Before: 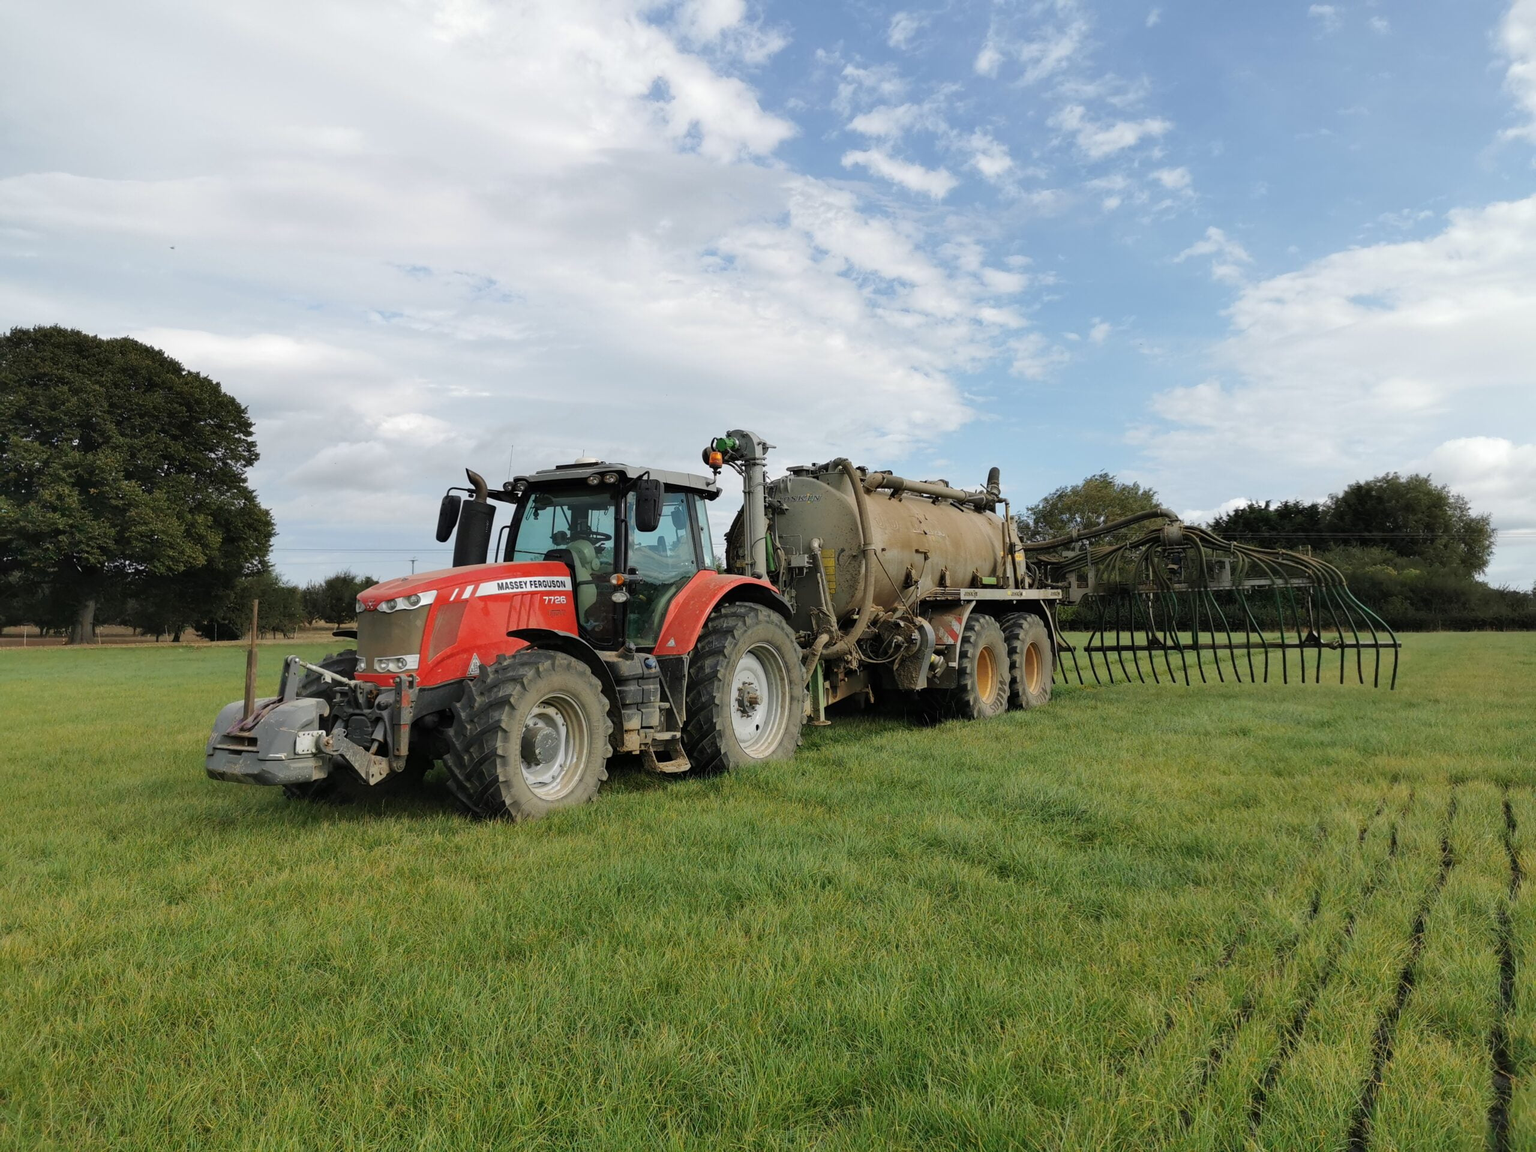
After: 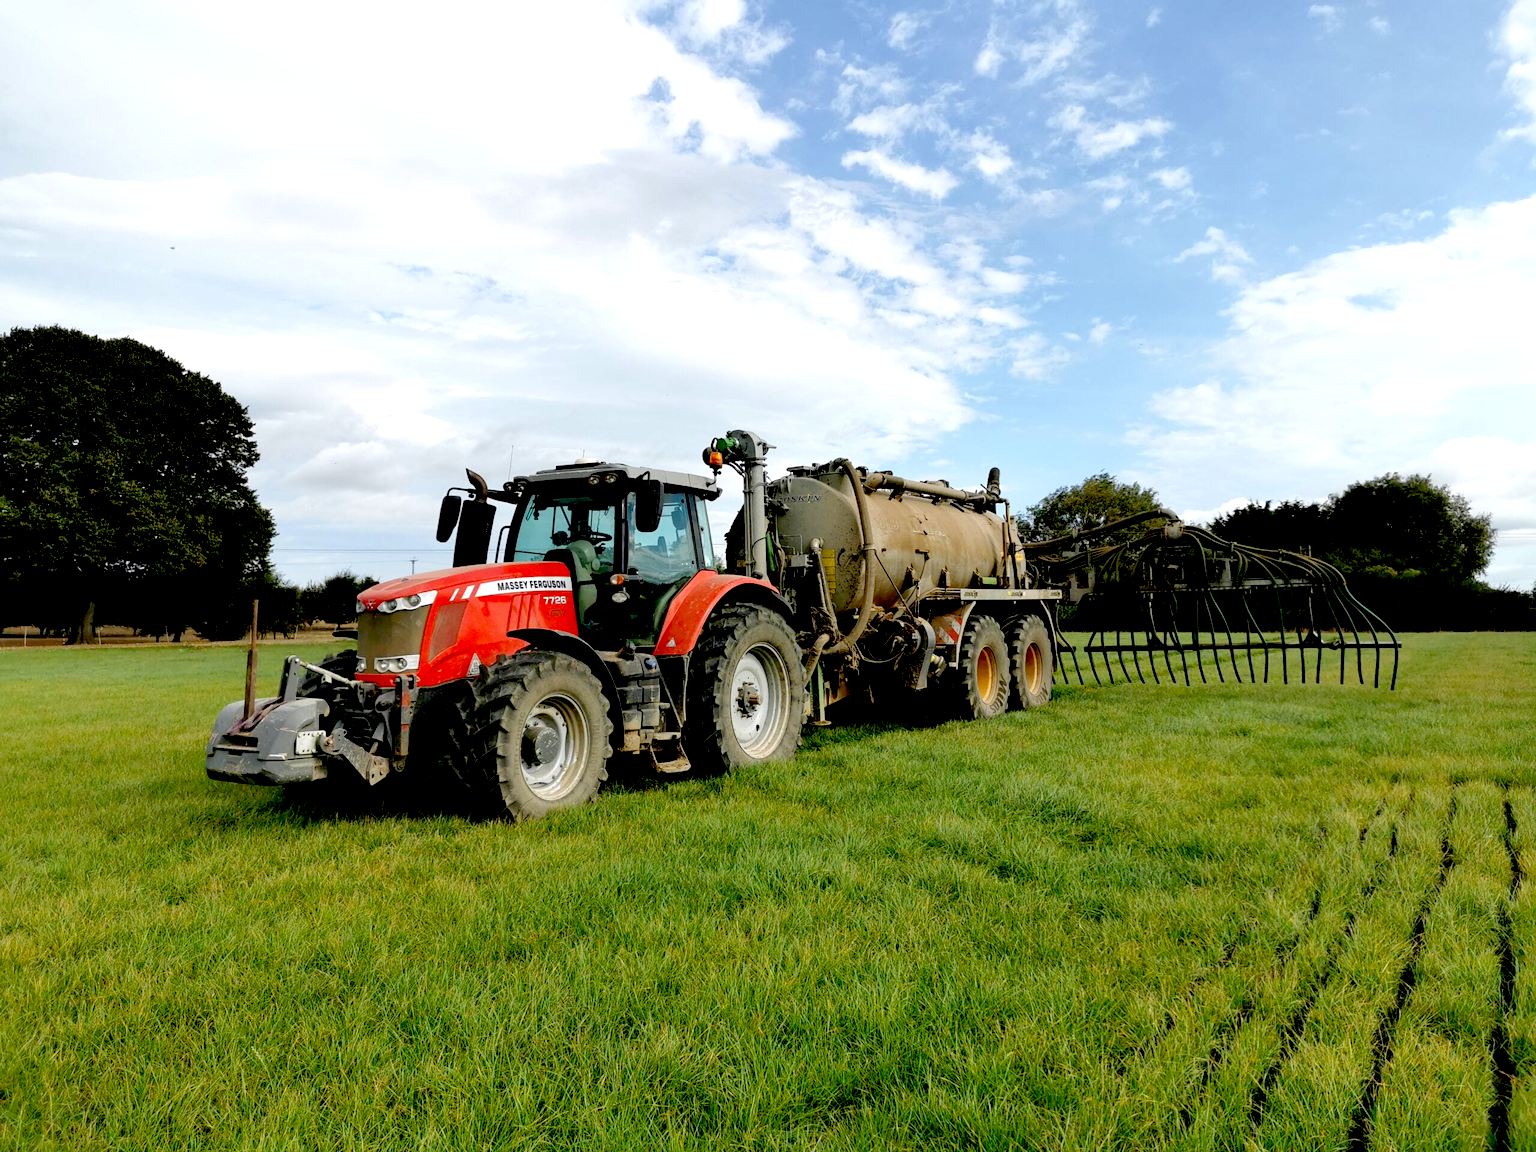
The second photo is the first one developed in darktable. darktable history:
exposure: black level correction 0.041, exposure 0.498 EV, compensate highlight preservation false
